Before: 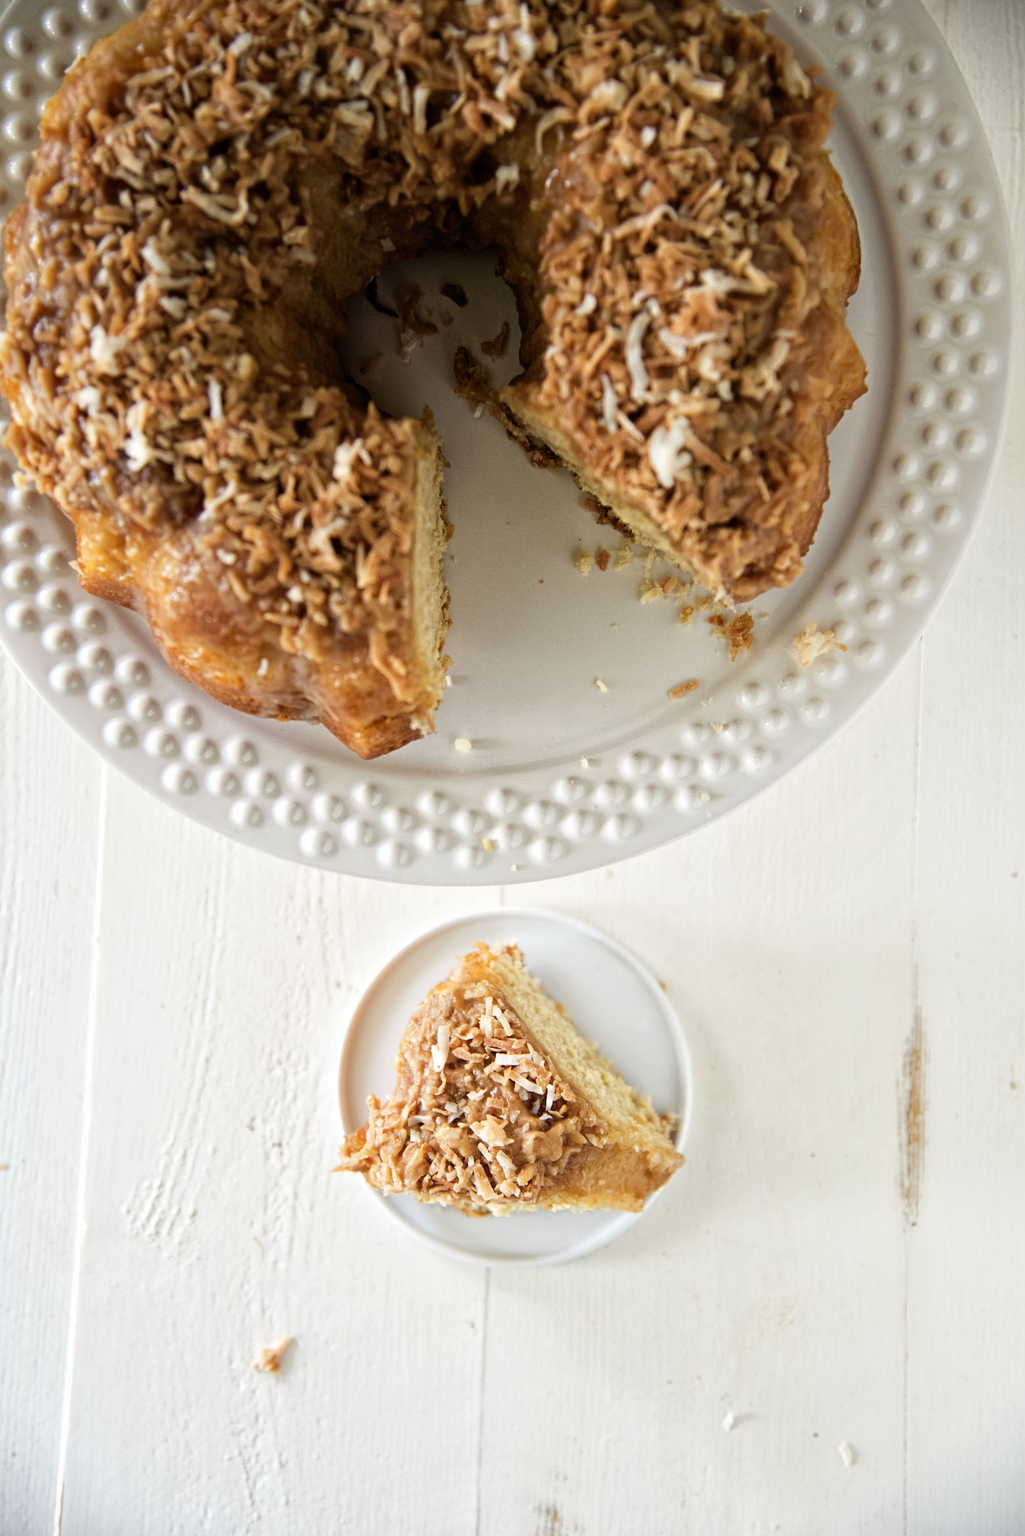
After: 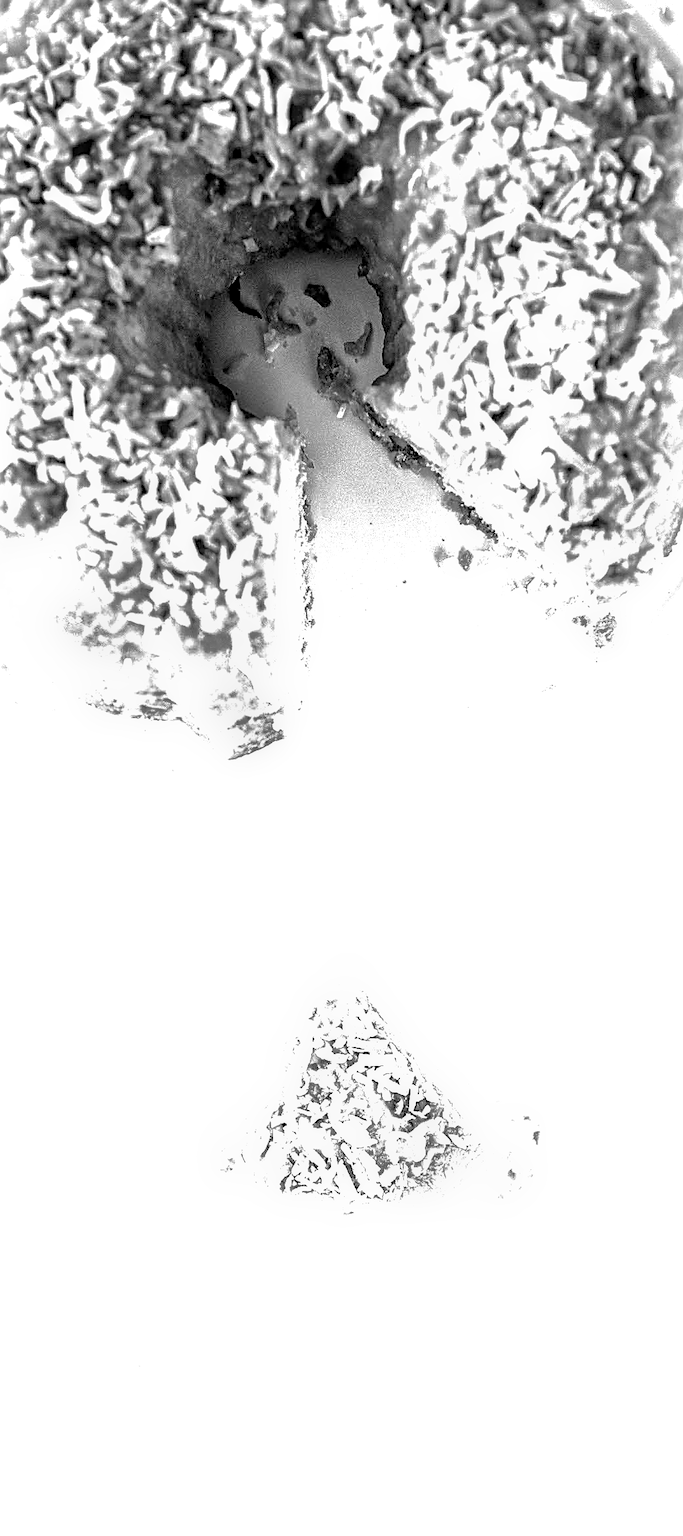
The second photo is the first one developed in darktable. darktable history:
white balance: red 1.042, blue 1.17
crop and rotate: left 13.409%, right 19.924%
sharpen: radius 1.685, amount 1.294
exposure: exposure 2.25 EV, compensate highlight preservation false
local contrast: on, module defaults
monochrome: on, module defaults
shadows and highlights: on, module defaults
